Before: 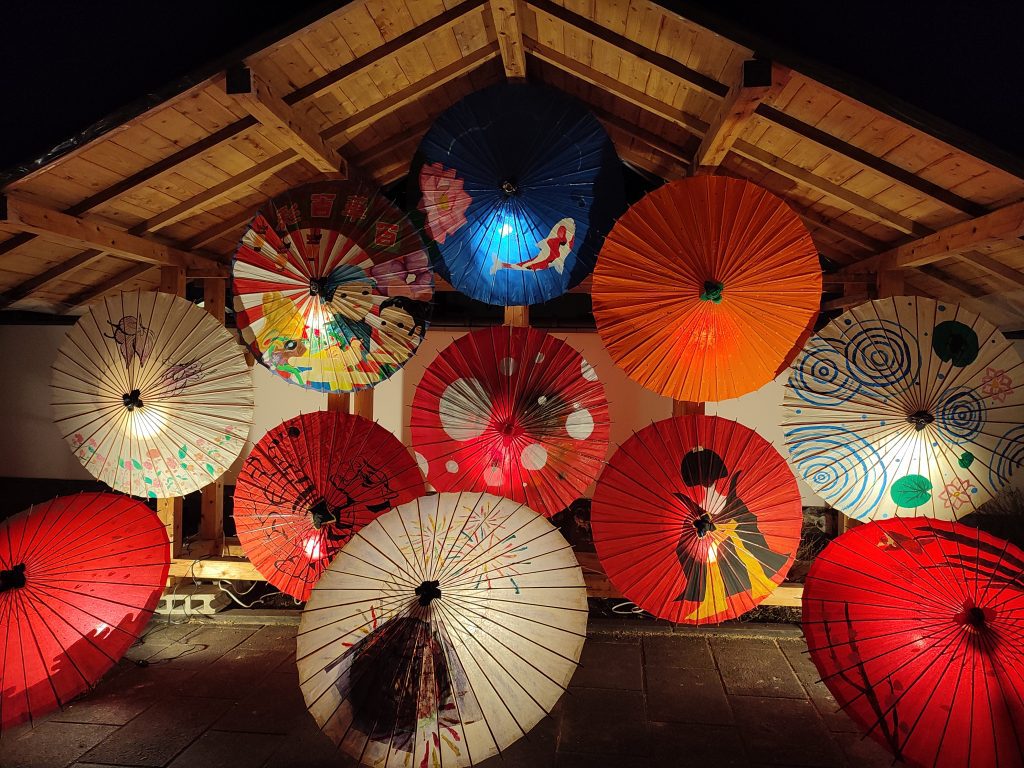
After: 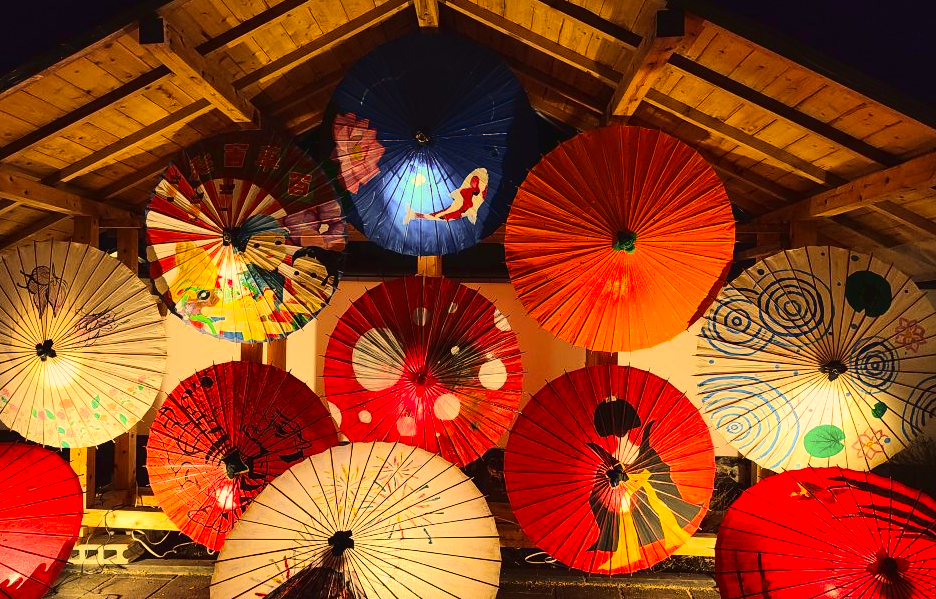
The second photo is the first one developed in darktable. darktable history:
color correction: highlights a* 14.81, highlights b* 32.32
crop: left 8.559%, top 6.598%, bottom 15.314%
tone curve: curves: ch0 [(0, 0.026) (0.184, 0.172) (0.391, 0.468) (0.446, 0.56) (0.605, 0.758) (0.831, 0.931) (0.992, 1)]; ch1 [(0, 0) (0.437, 0.447) (0.501, 0.502) (0.538, 0.539) (0.574, 0.589) (0.617, 0.64) (0.699, 0.749) (0.859, 0.919) (1, 1)]; ch2 [(0, 0) (0.33, 0.301) (0.421, 0.443) (0.447, 0.482) (0.499, 0.509) (0.538, 0.564) (0.585, 0.615) (0.664, 0.664) (1, 1)], color space Lab, linked channels, preserve colors none
